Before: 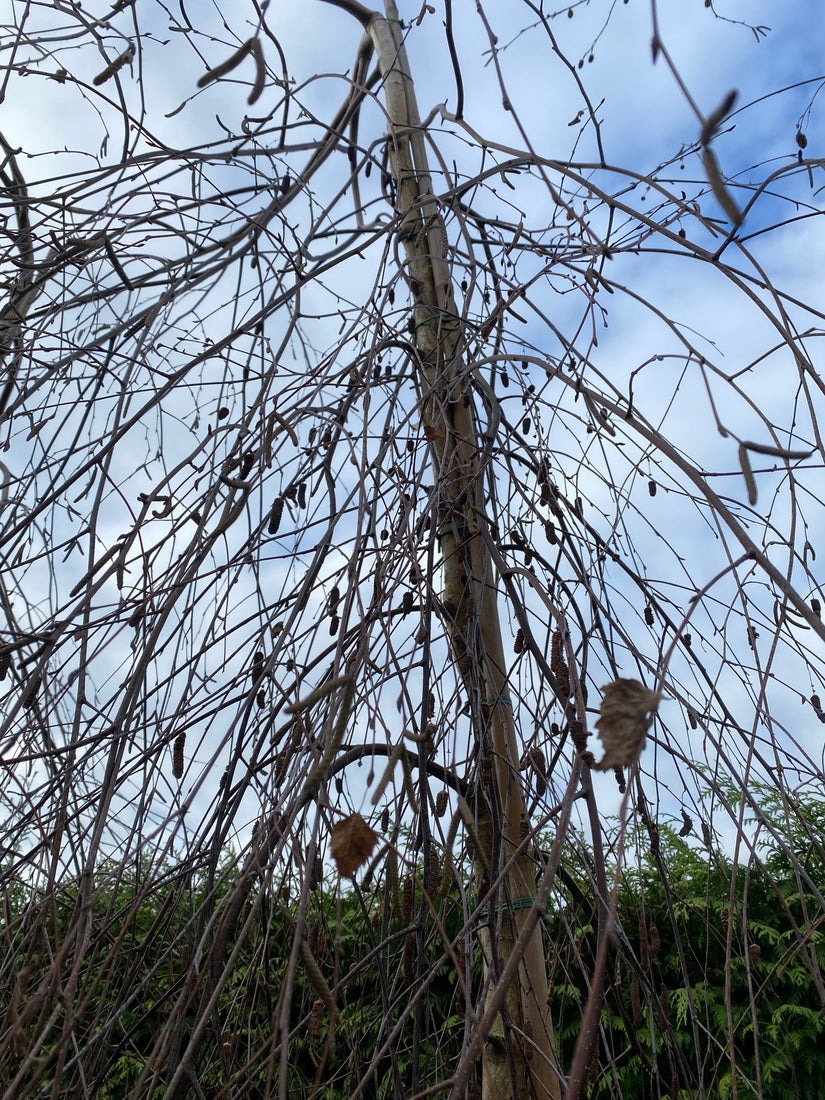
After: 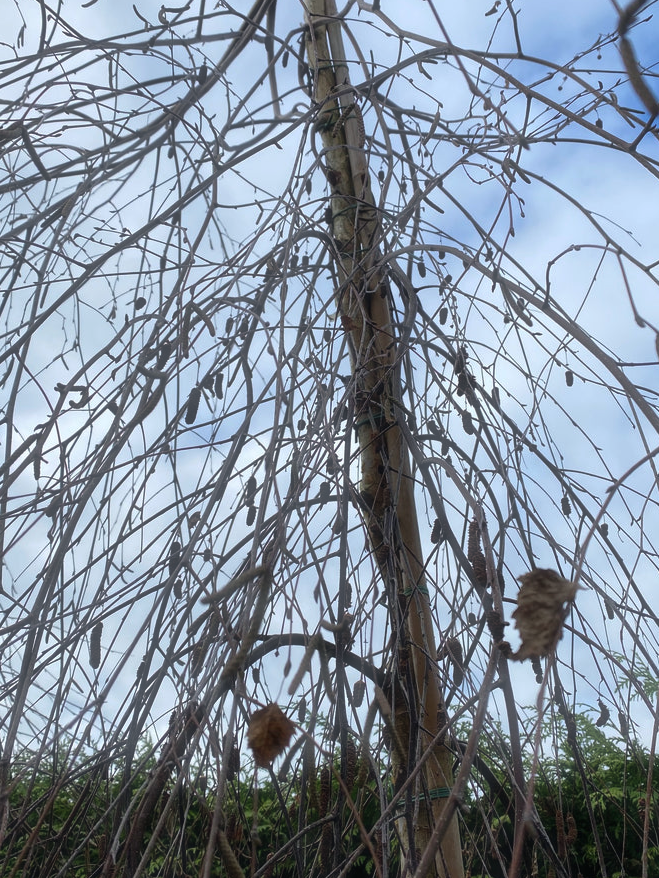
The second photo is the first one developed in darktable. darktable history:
haze removal: strength -0.1, adaptive false
crop and rotate: left 10.071%, top 10.071%, right 10.02%, bottom 10.02%
